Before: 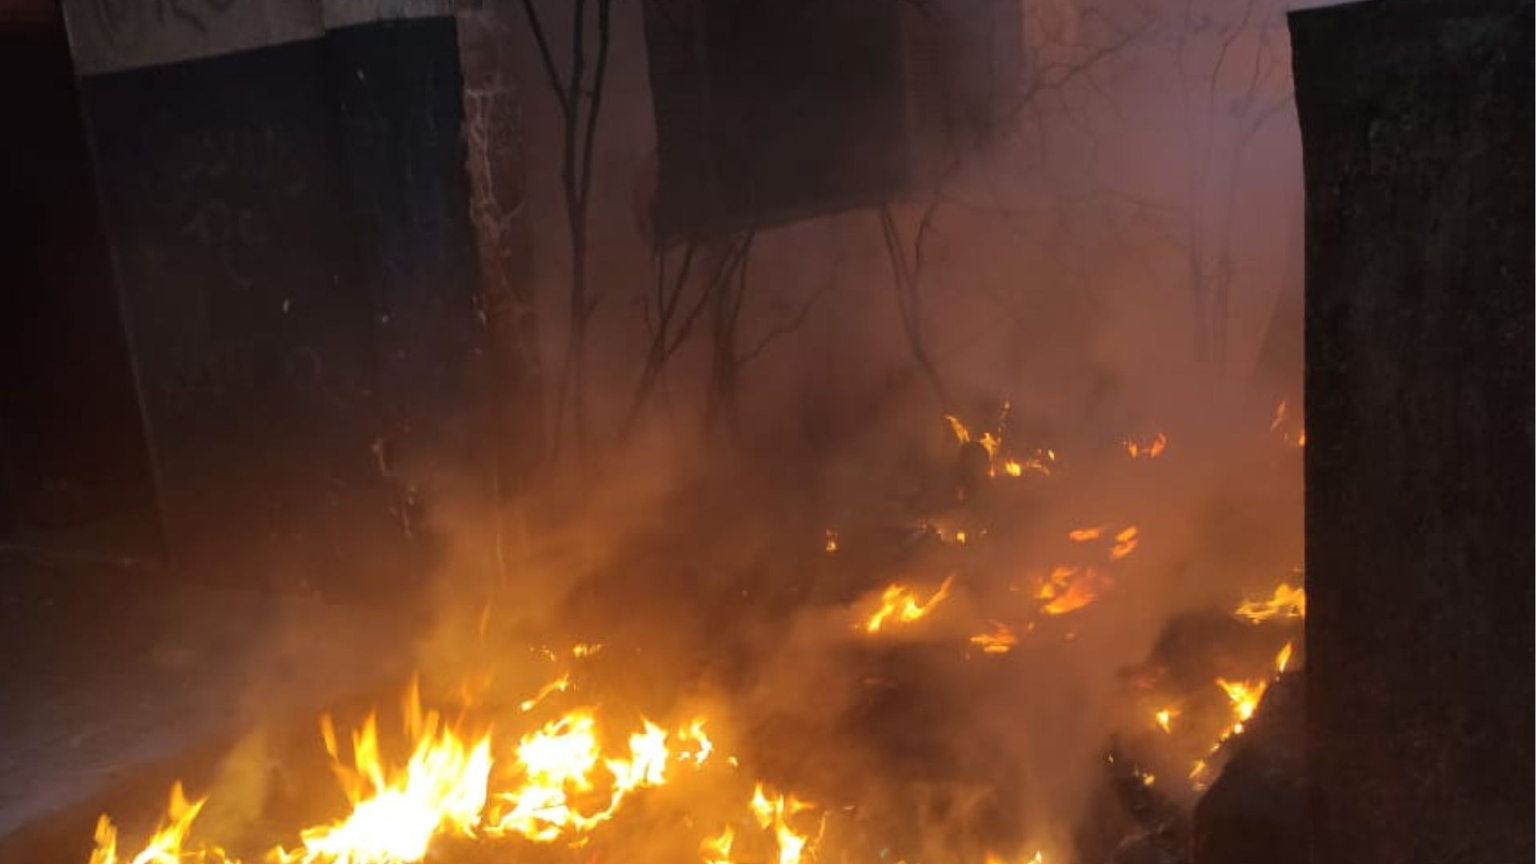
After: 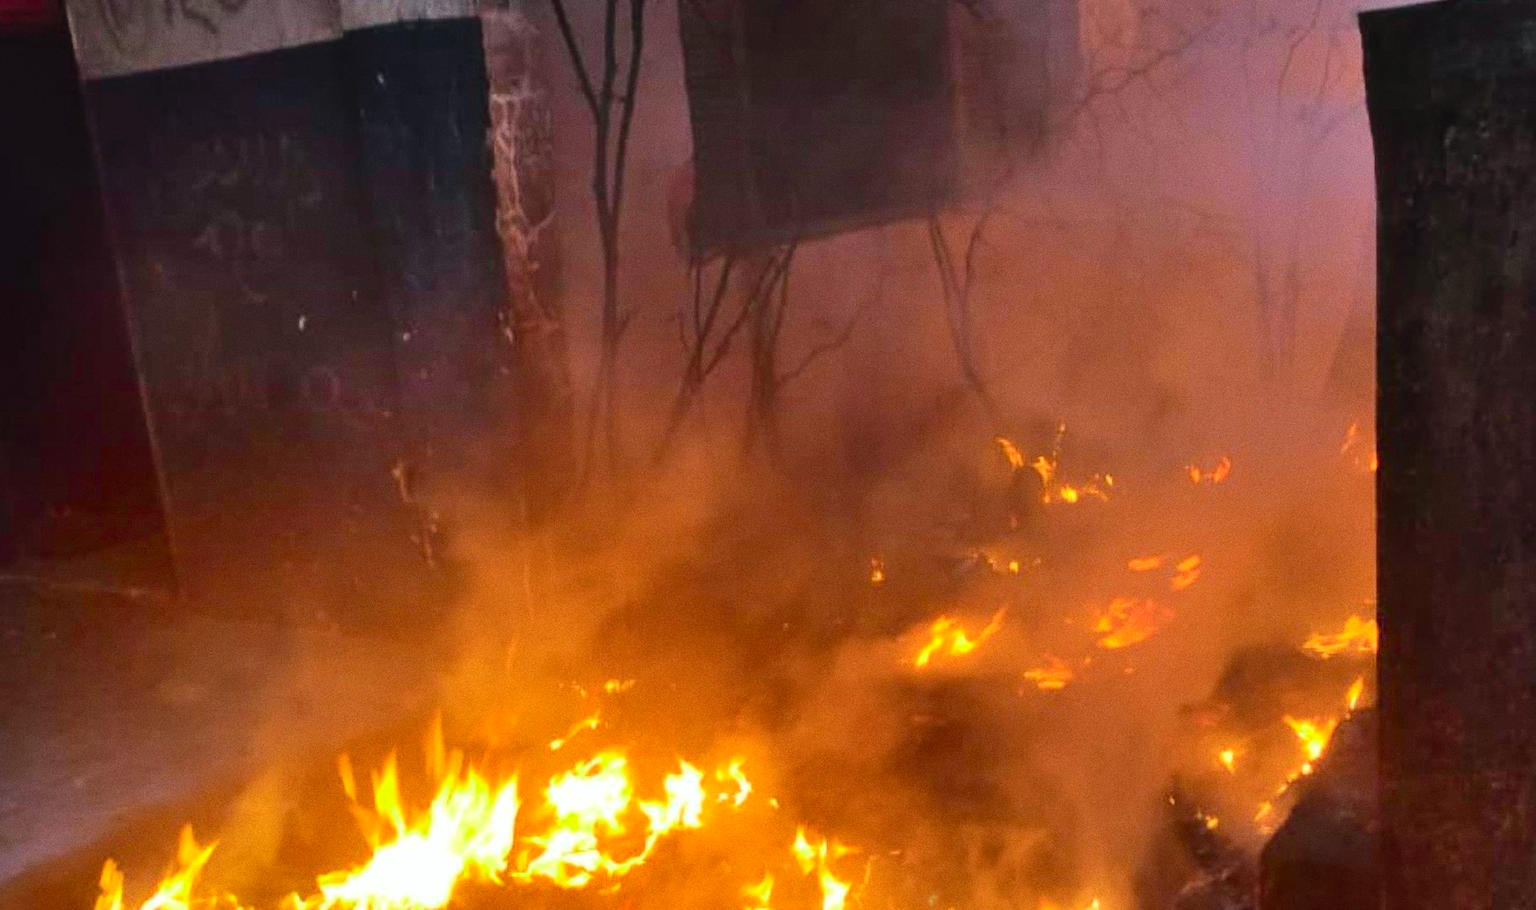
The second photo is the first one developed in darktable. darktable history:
grain: coarseness 3.21 ISO
crop and rotate: right 5.167%
color balance rgb: perceptual saturation grading › global saturation 25%, global vibrance 10%
shadows and highlights: soften with gaussian
tone curve: curves: ch0 [(0, 0) (0.051, 0.047) (0.102, 0.099) (0.228, 0.275) (0.432, 0.535) (0.695, 0.778) (0.908, 0.946) (1, 1)]; ch1 [(0, 0) (0.339, 0.298) (0.402, 0.363) (0.453, 0.421) (0.483, 0.469) (0.494, 0.493) (0.504, 0.501) (0.527, 0.538) (0.563, 0.595) (0.597, 0.632) (1, 1)]; ch2 [(0, 0) (0.48, 0.48) (0.504, 0.5) (0.539, 0.554) (0.59, 0.63) (0.642, 0.684) (0.824, 0.815) (1, 1)], color space Lab, independent channels, preserve colors none
haze removal: strength -0.09, adaptive false
